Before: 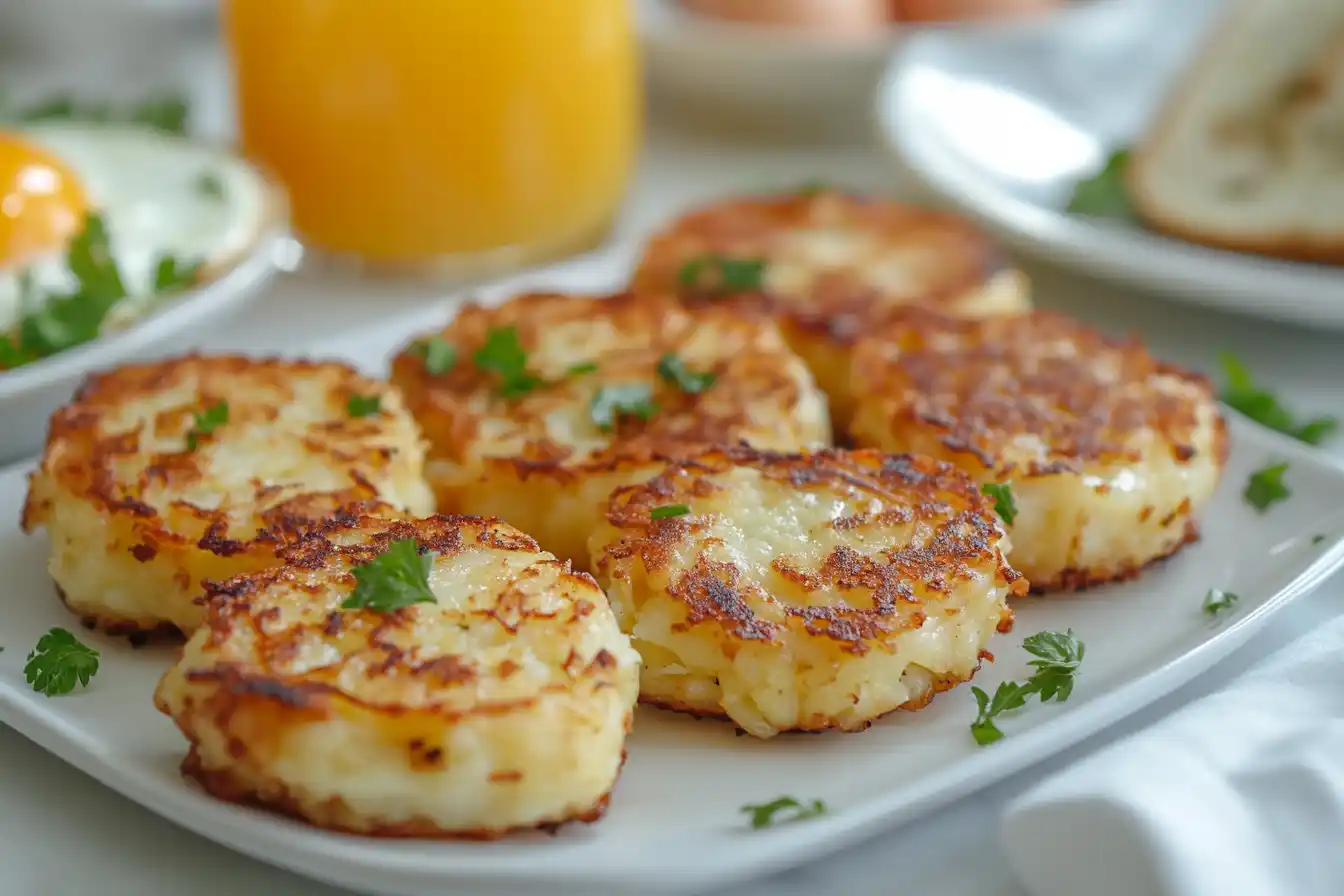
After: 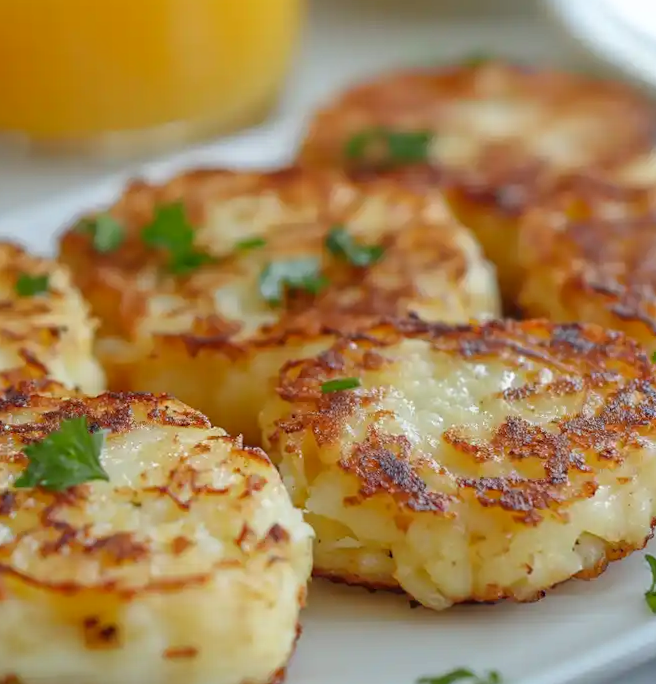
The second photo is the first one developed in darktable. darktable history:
crop and rotate: angle 0.02°, left 24.353%, top 13.219%, right 26.156%, bottom 8.224%
white balance: red 0.988, blue 1.017
rotate and perspective: rotation -1°, crop left 0.011, crop right 0.989, crop top 0.025, crop bottom 0.975
exposure: black level correction 0.001, compensate highlight preservation false
shadows and highlights: shadows 37.27, highlights -28.18, soften with gaussian
